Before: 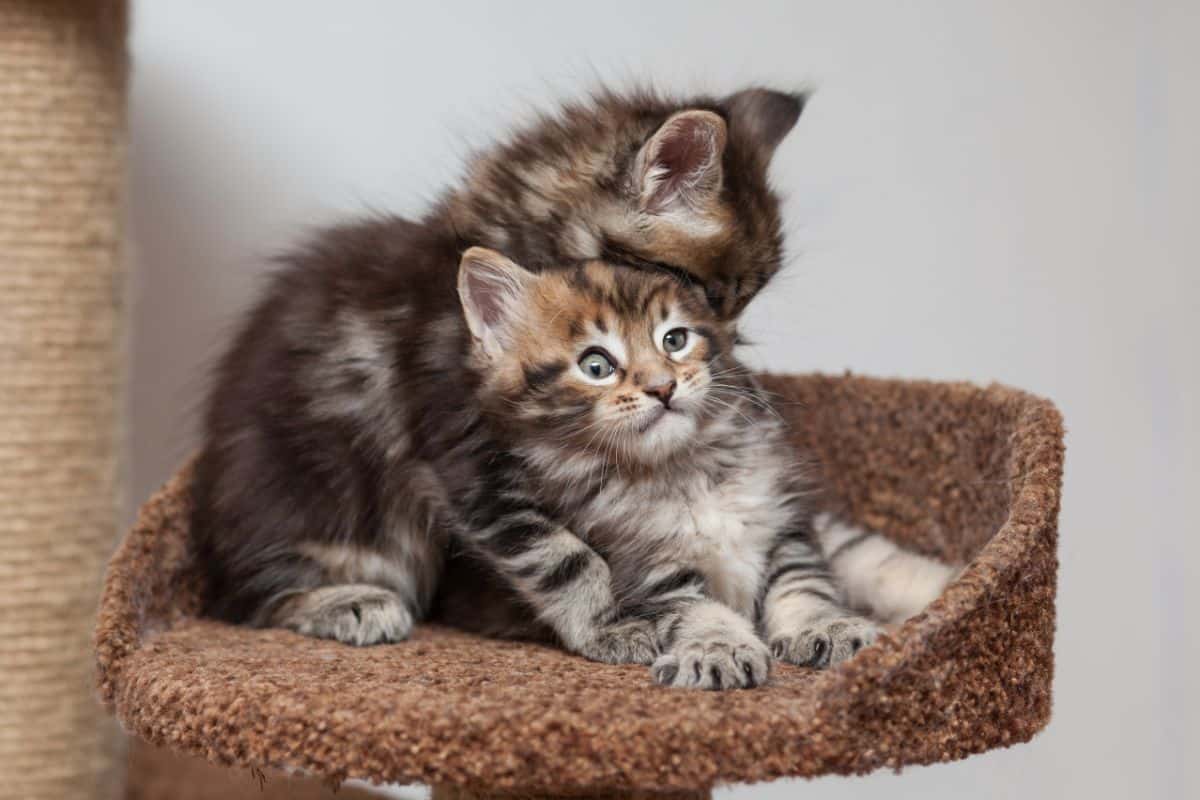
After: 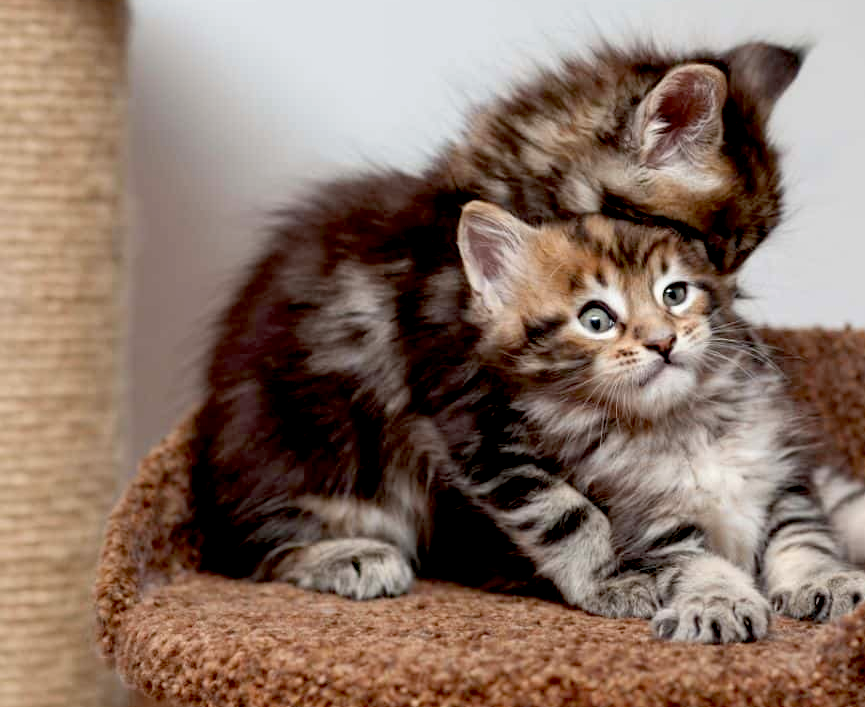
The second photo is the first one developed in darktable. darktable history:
crop: top 5.8%, right 27.893%, bottom 5.755%
exposure: black level correction 0.024, exposure 0.18 EV, compensate exposure bias true, compensate highlight preservation false
